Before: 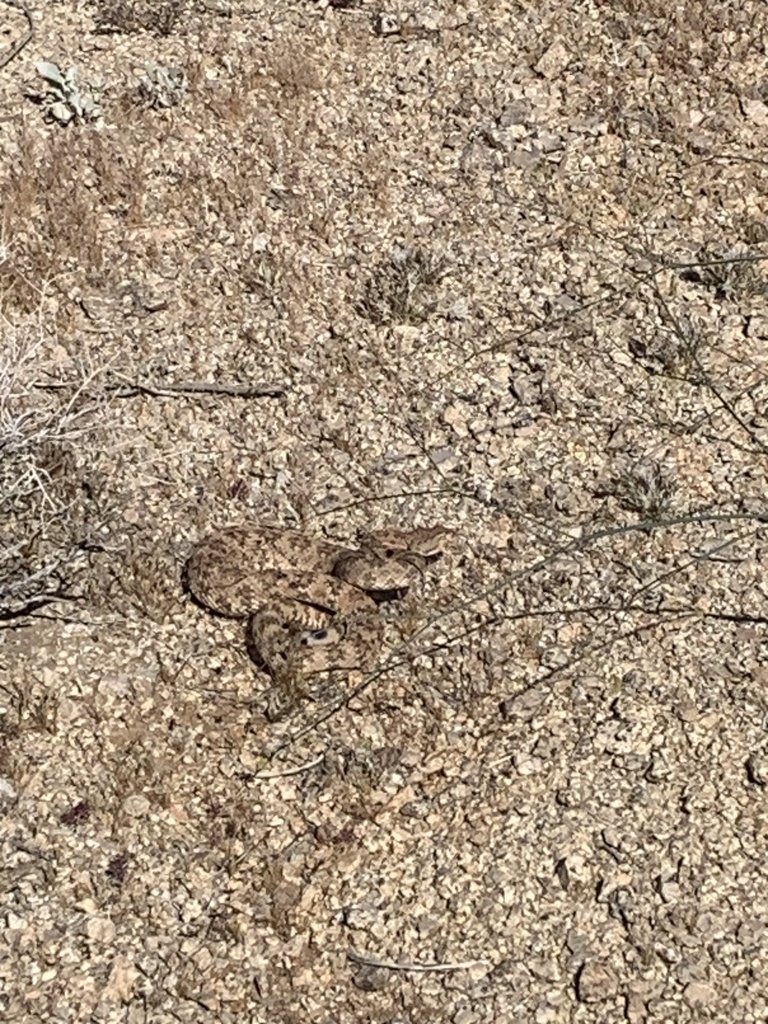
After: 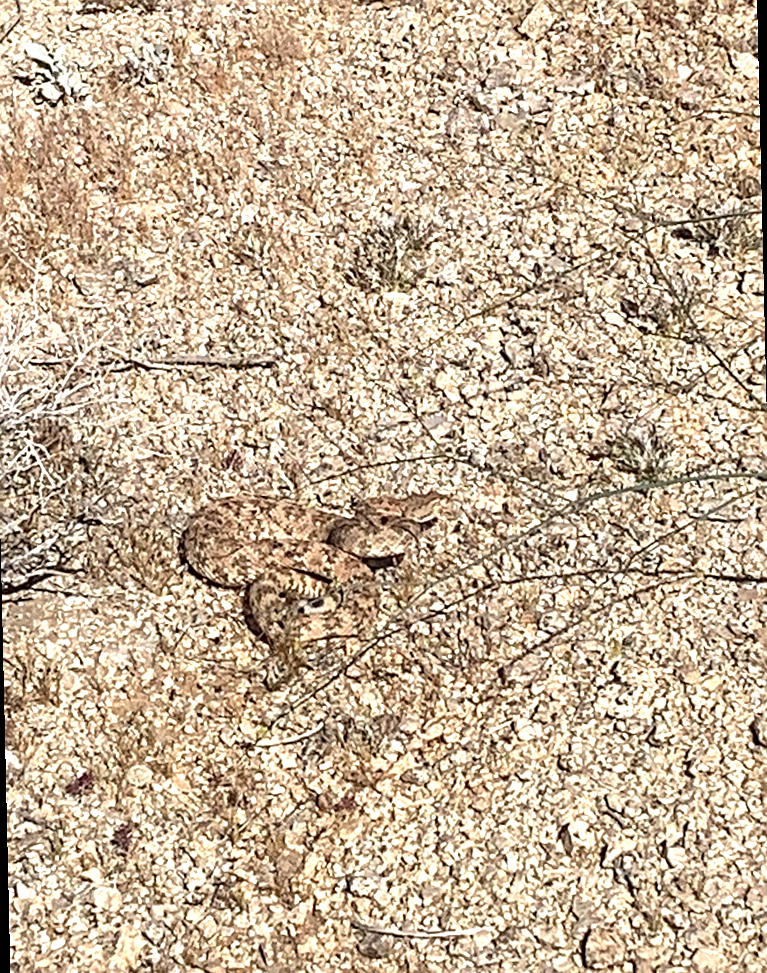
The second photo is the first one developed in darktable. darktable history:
sharpen: on, module defaults
rotate and perspective: rotation -1.32°, lens shift (horizontal) -0.031, crop left 0.015, crop right 0.985, crop top 0.047, crop bottom 0.982
exposure: black level correction 0, exposure 0.7 EV, compensate exposure bias true, compensate highlight preservation false
